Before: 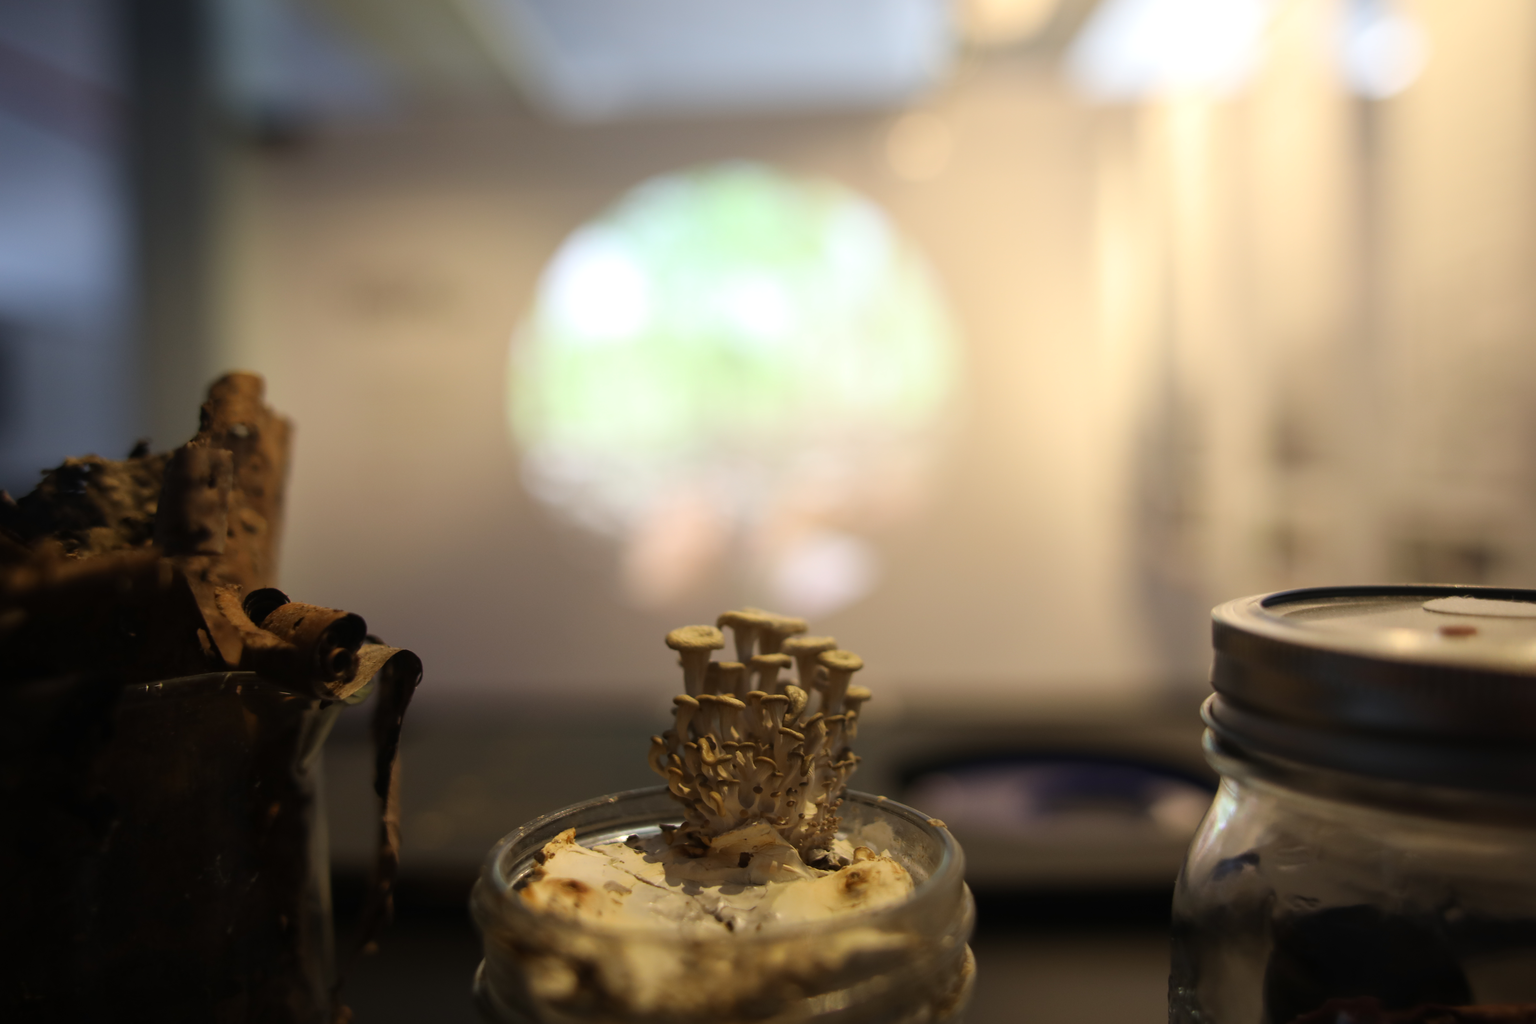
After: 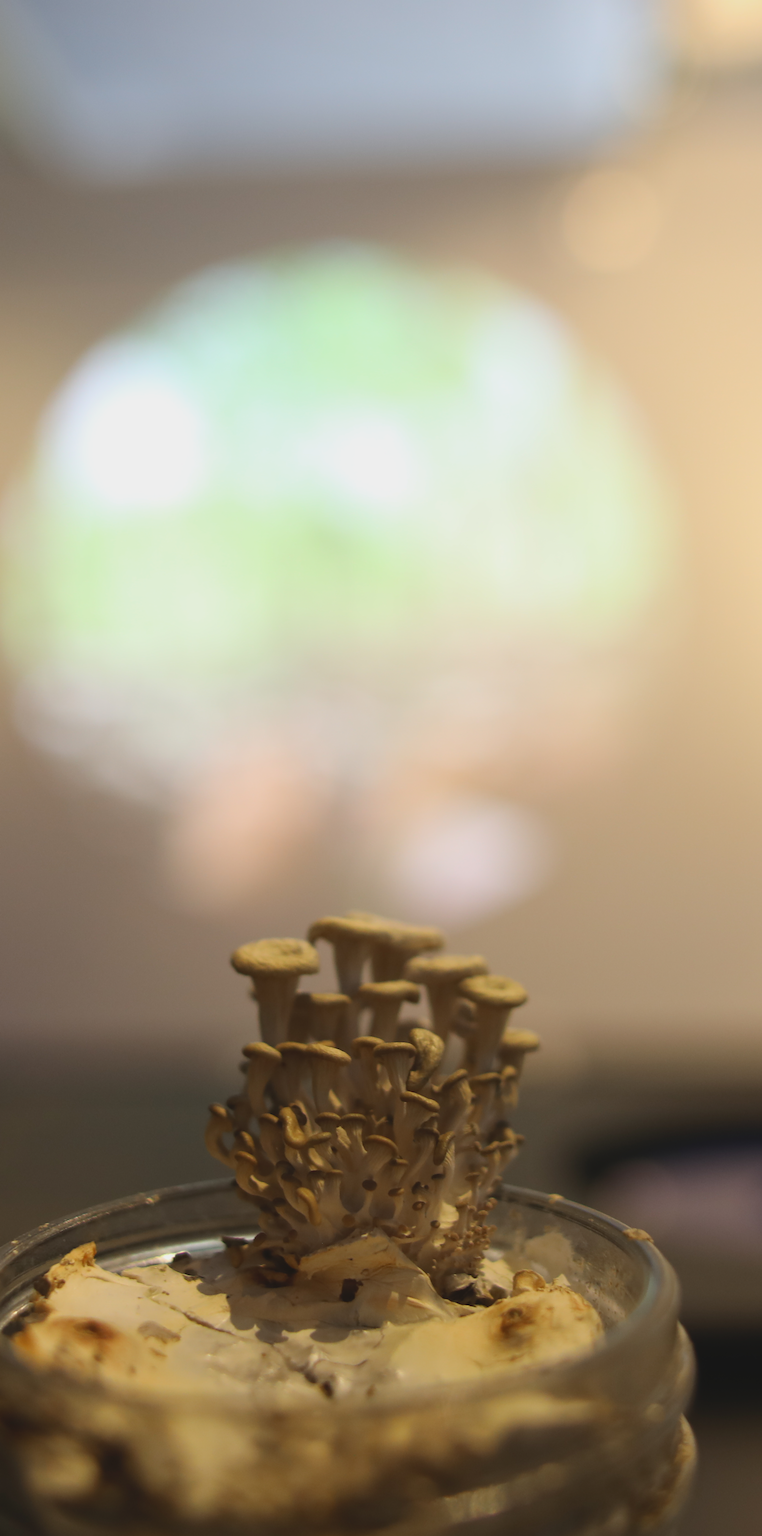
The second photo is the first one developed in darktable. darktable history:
crop: left 33.324%, right 33.574%
contrast brightness saturation: contrast -0.121
